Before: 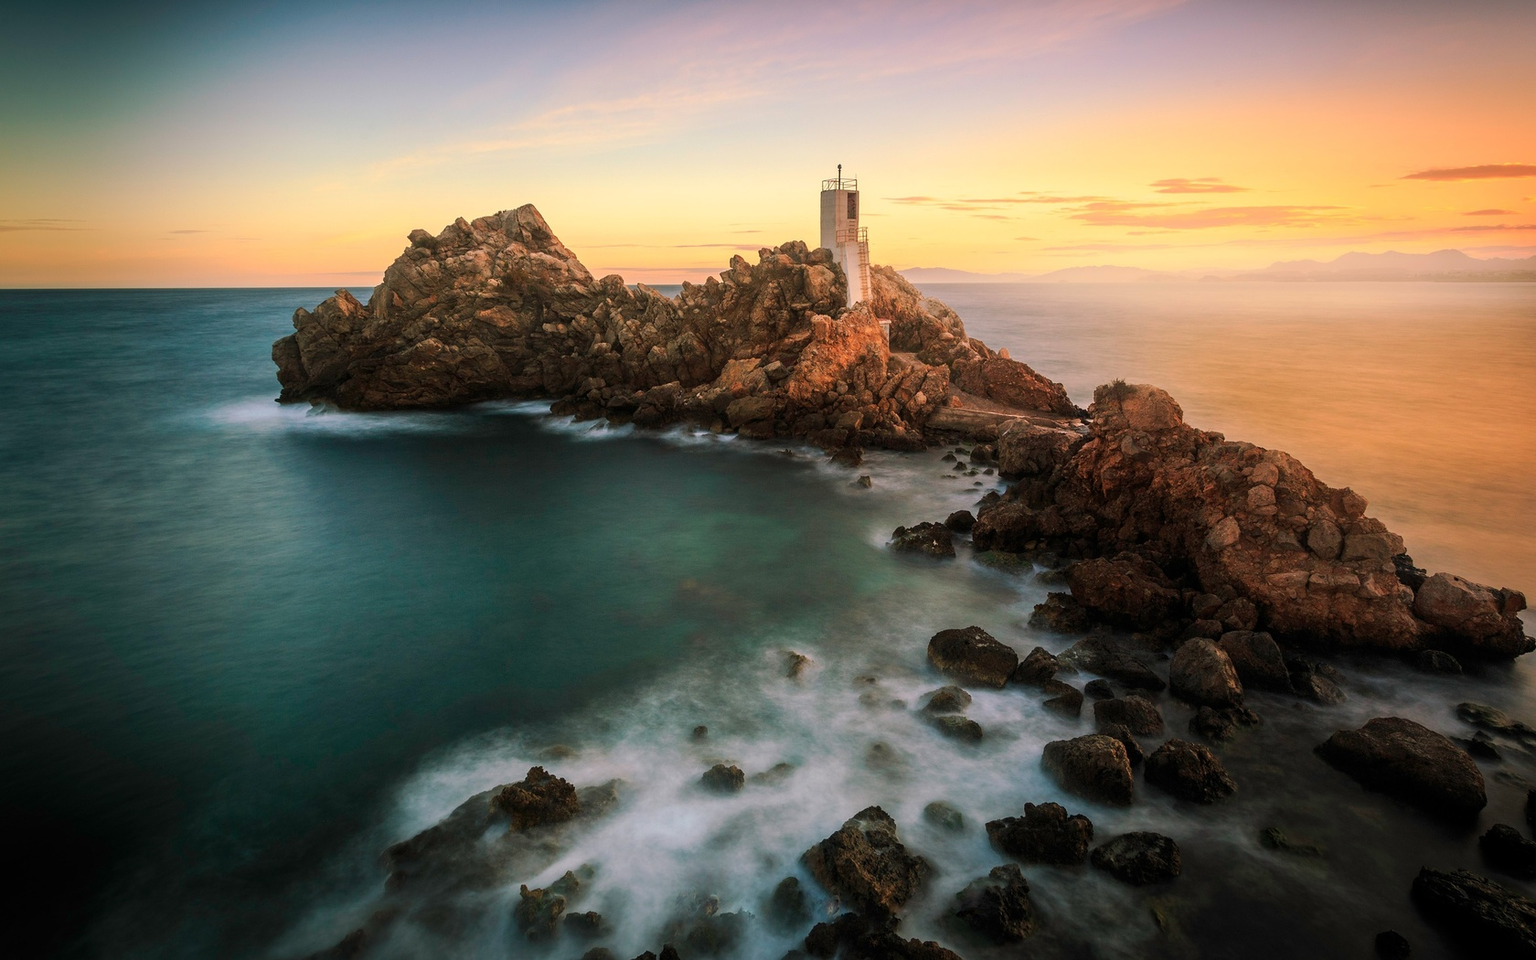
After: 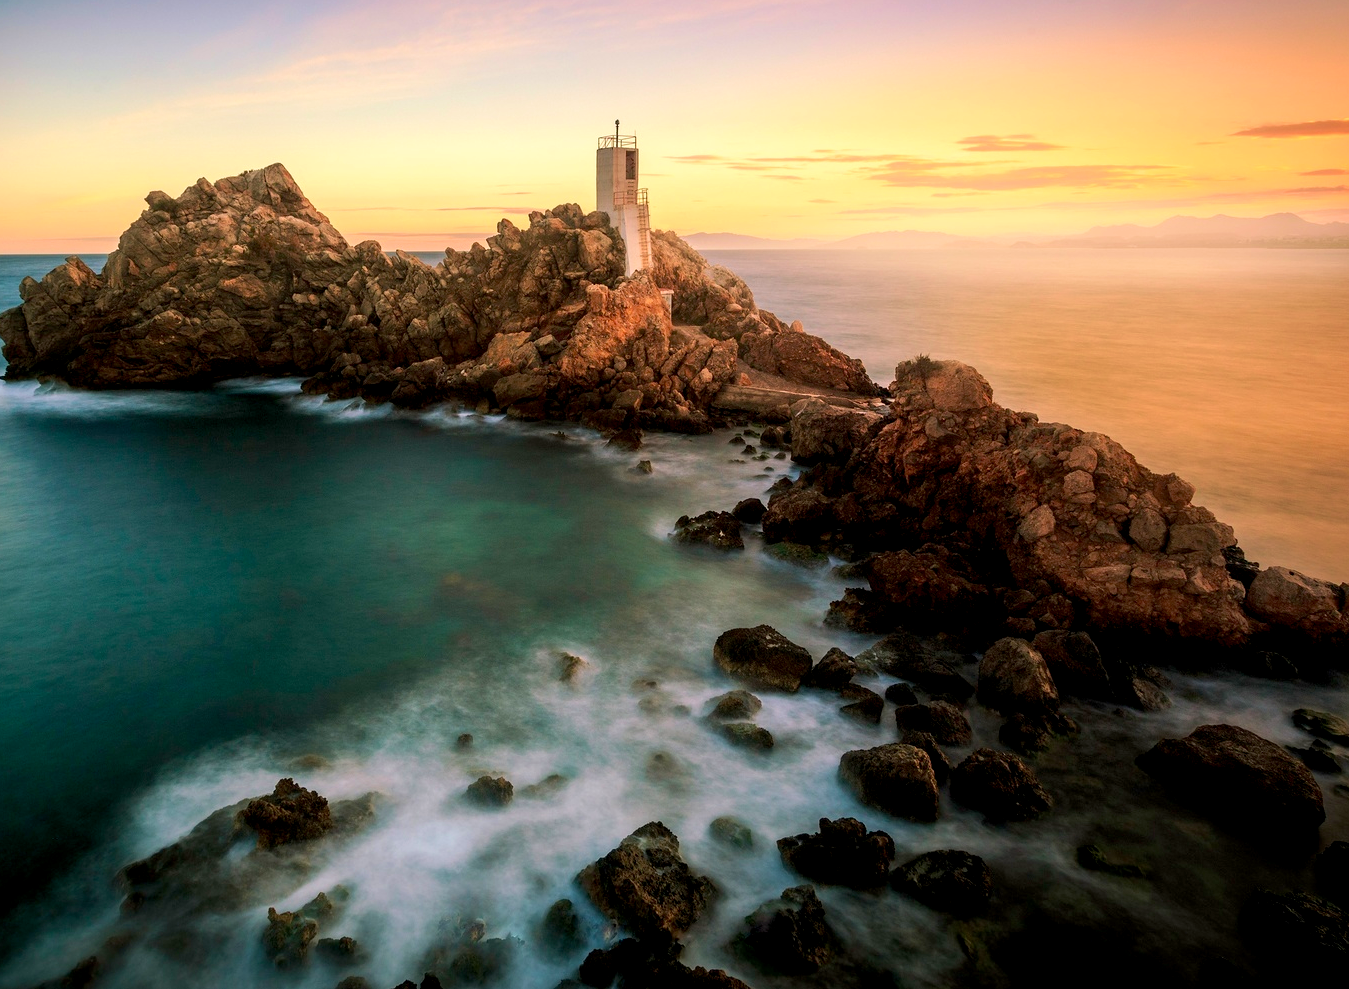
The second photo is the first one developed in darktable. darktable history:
exposure: black level correction 0.007, exposure 0.159 EV, compensate highlight preservation false
crop and rotate: left 17.959%, top 5.771%, right 1.742%
velvia: on, module defaults
